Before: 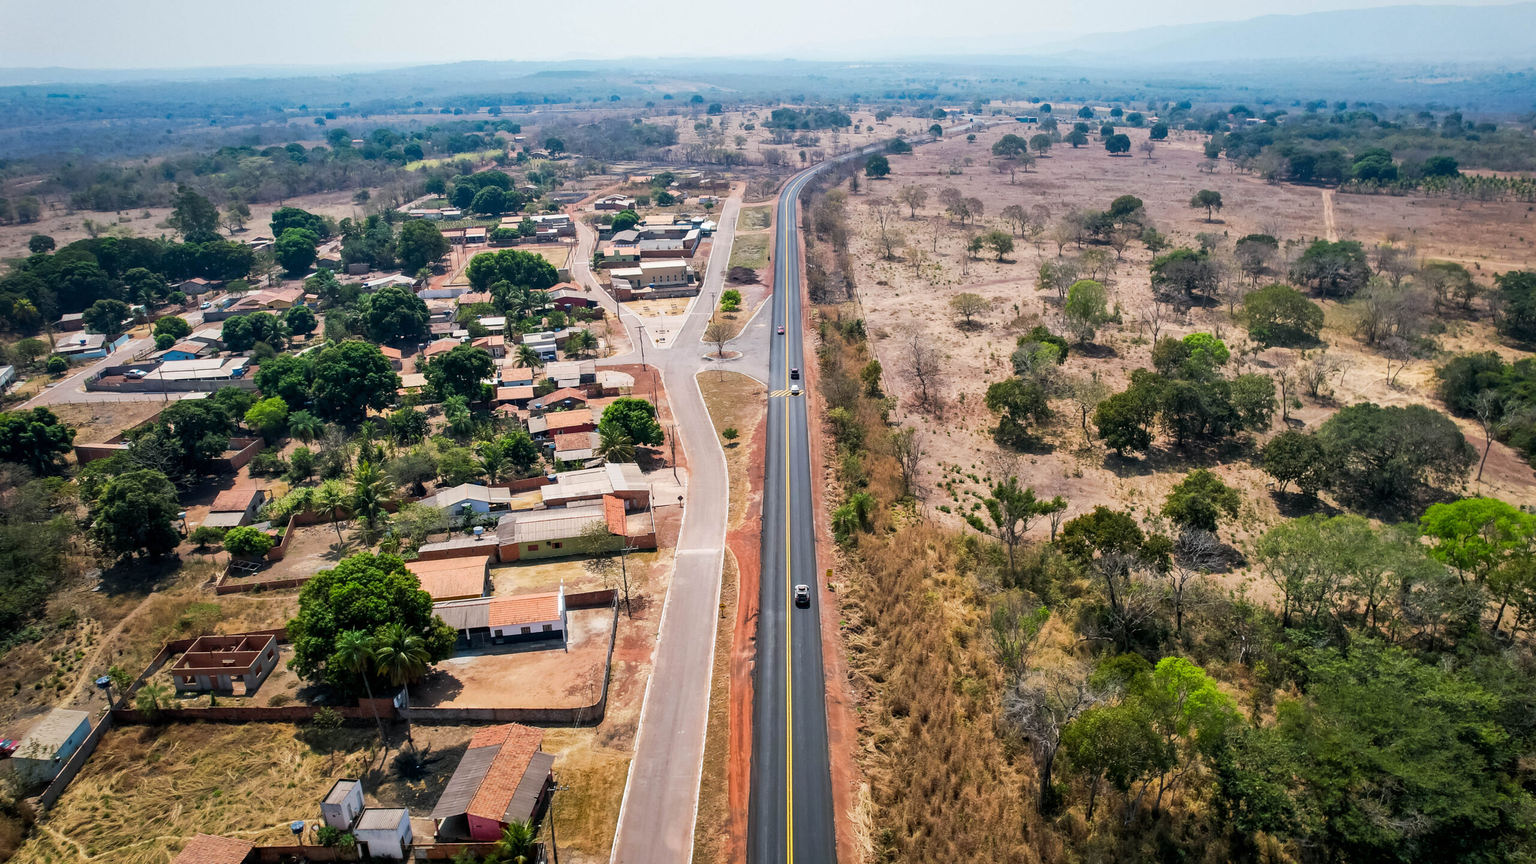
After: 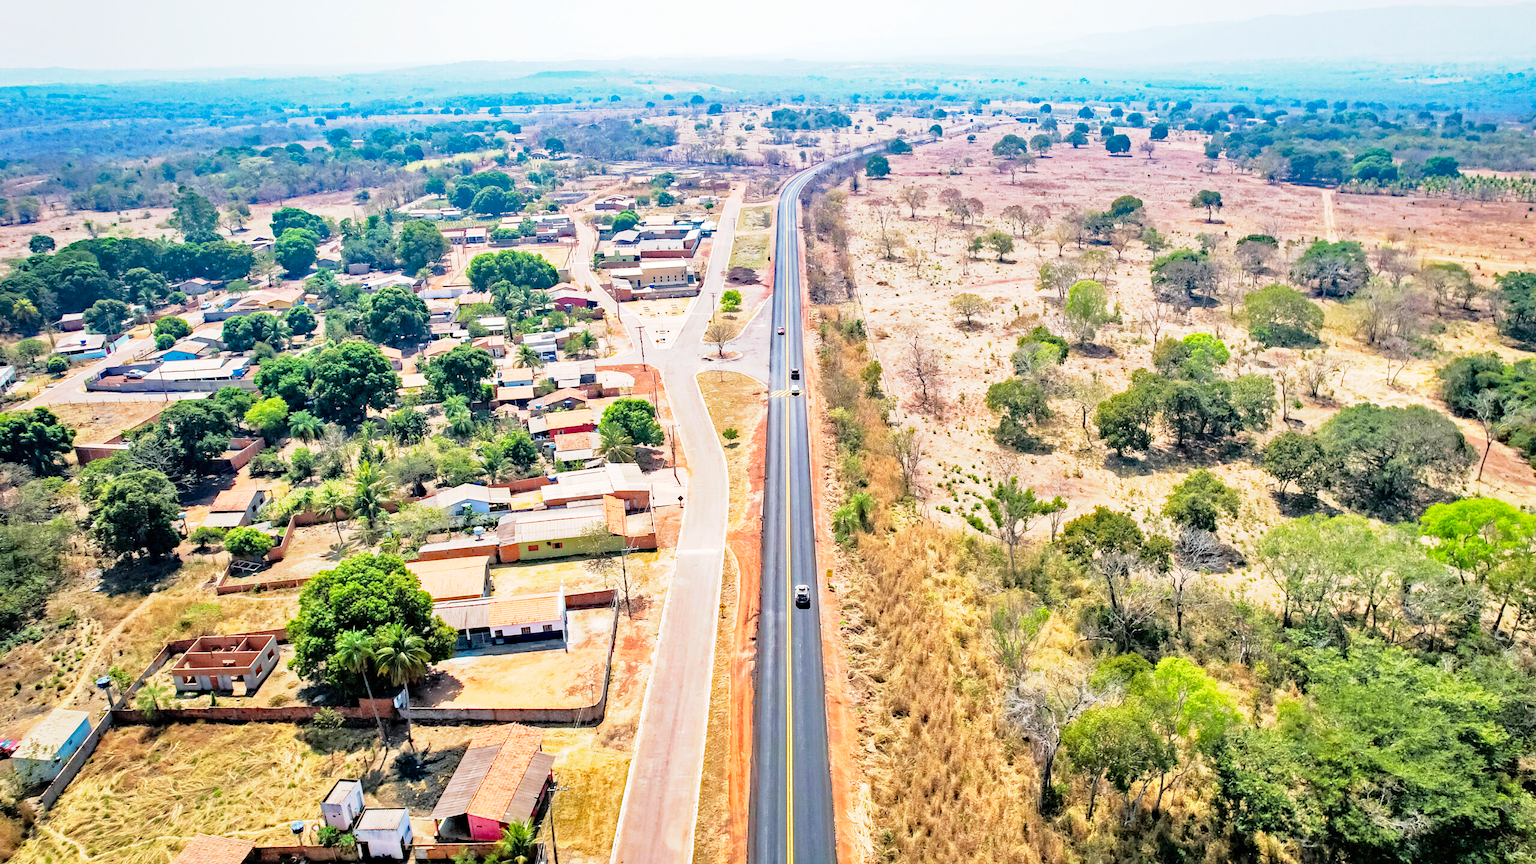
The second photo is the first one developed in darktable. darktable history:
tone equalizer: -7 EV 0.15 EV, -6 EV 0.6 EV, -5 EV 1.15 EV, -4 EV 1.33 EV, -3 EV 1.15 EV, -2 EV 0.6 EV, -1 EV 0.15 EV, mask exposure compensation -0.5 EV
exposure: exposure 0.766 EV, compensate highlight preservation false
haze removal: strength 0.5, distance 0.43, compatibility mode true, adaptive false
base curve: curves: ch0 [(0, 0) (0.088, 0.125) (0.176, 0.251) (0.354, 0.501) (0.613, 0.749) (1, 0.877)], preserve colors none
